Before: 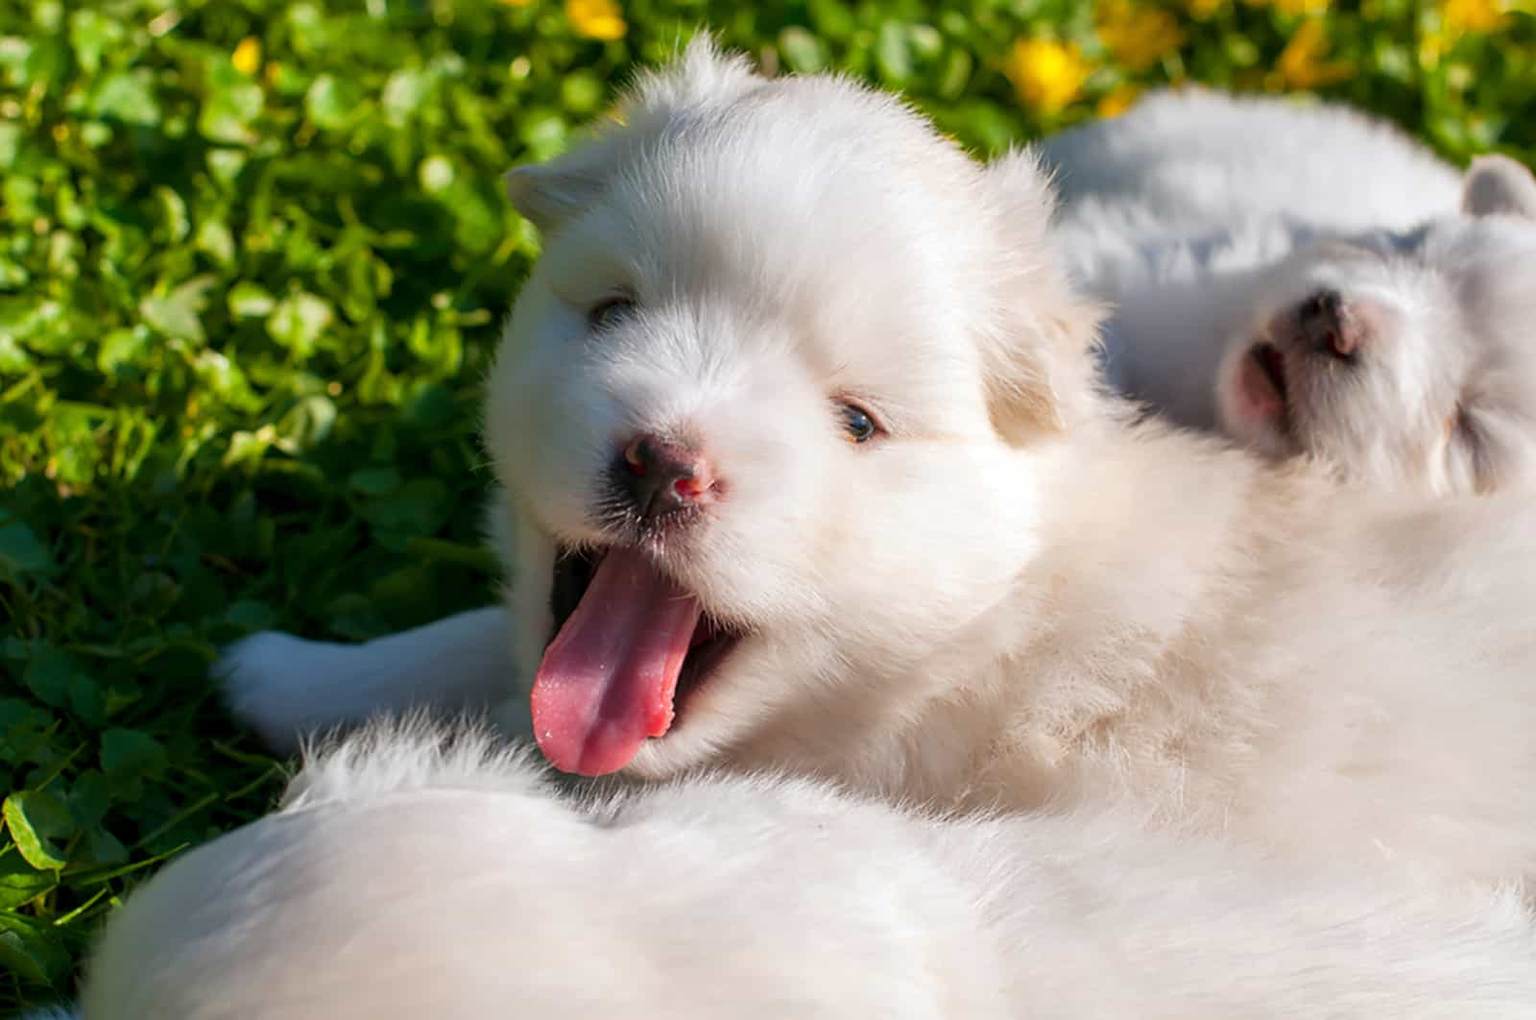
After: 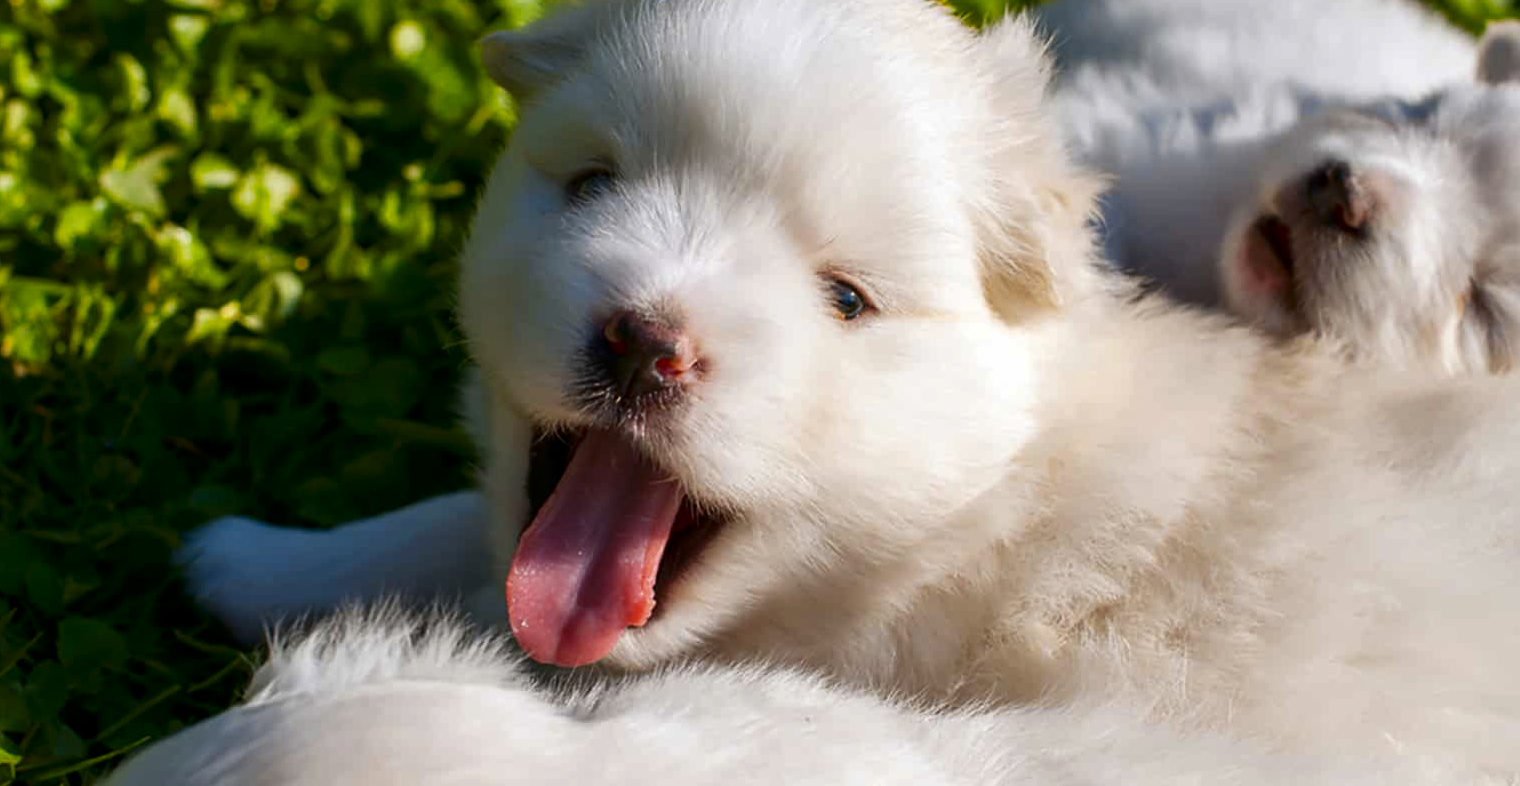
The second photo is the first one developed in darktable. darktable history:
contrast brightness saturation: contrast 0.07, brightness -0.13, saturation 0.06
crop and rotate: left 2.991%, top 13.302%, right 1.981%, bottom 12.636%
color contrast: green-magenta contrast 0.8, blue-yellow contrast 1.1, unbound 0
